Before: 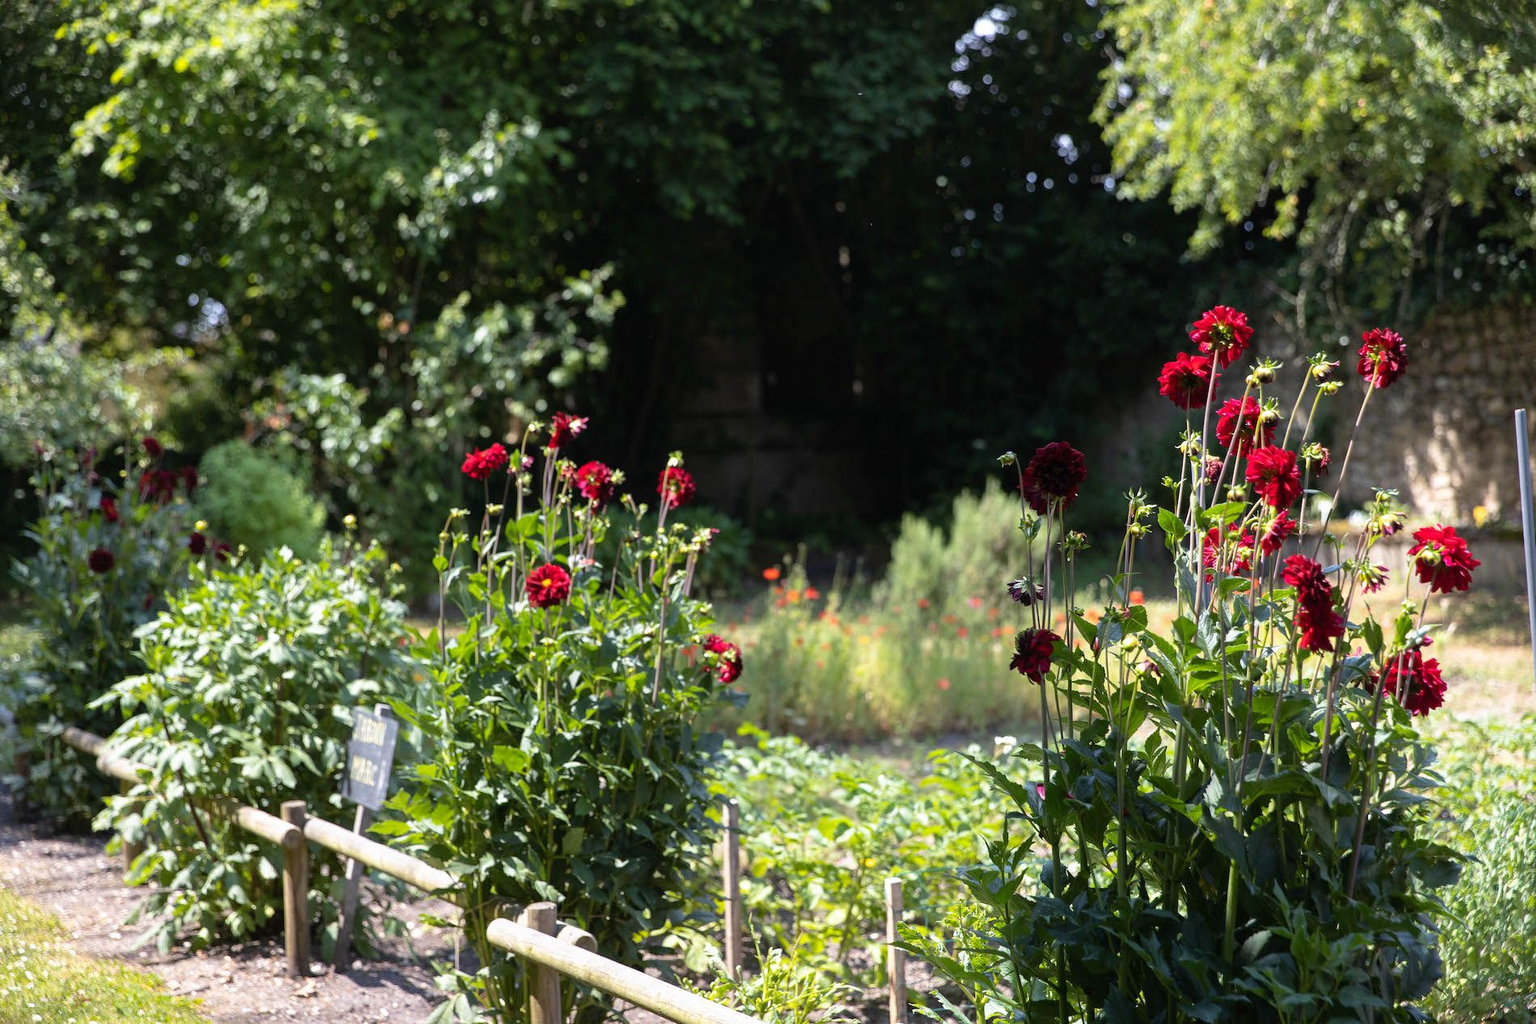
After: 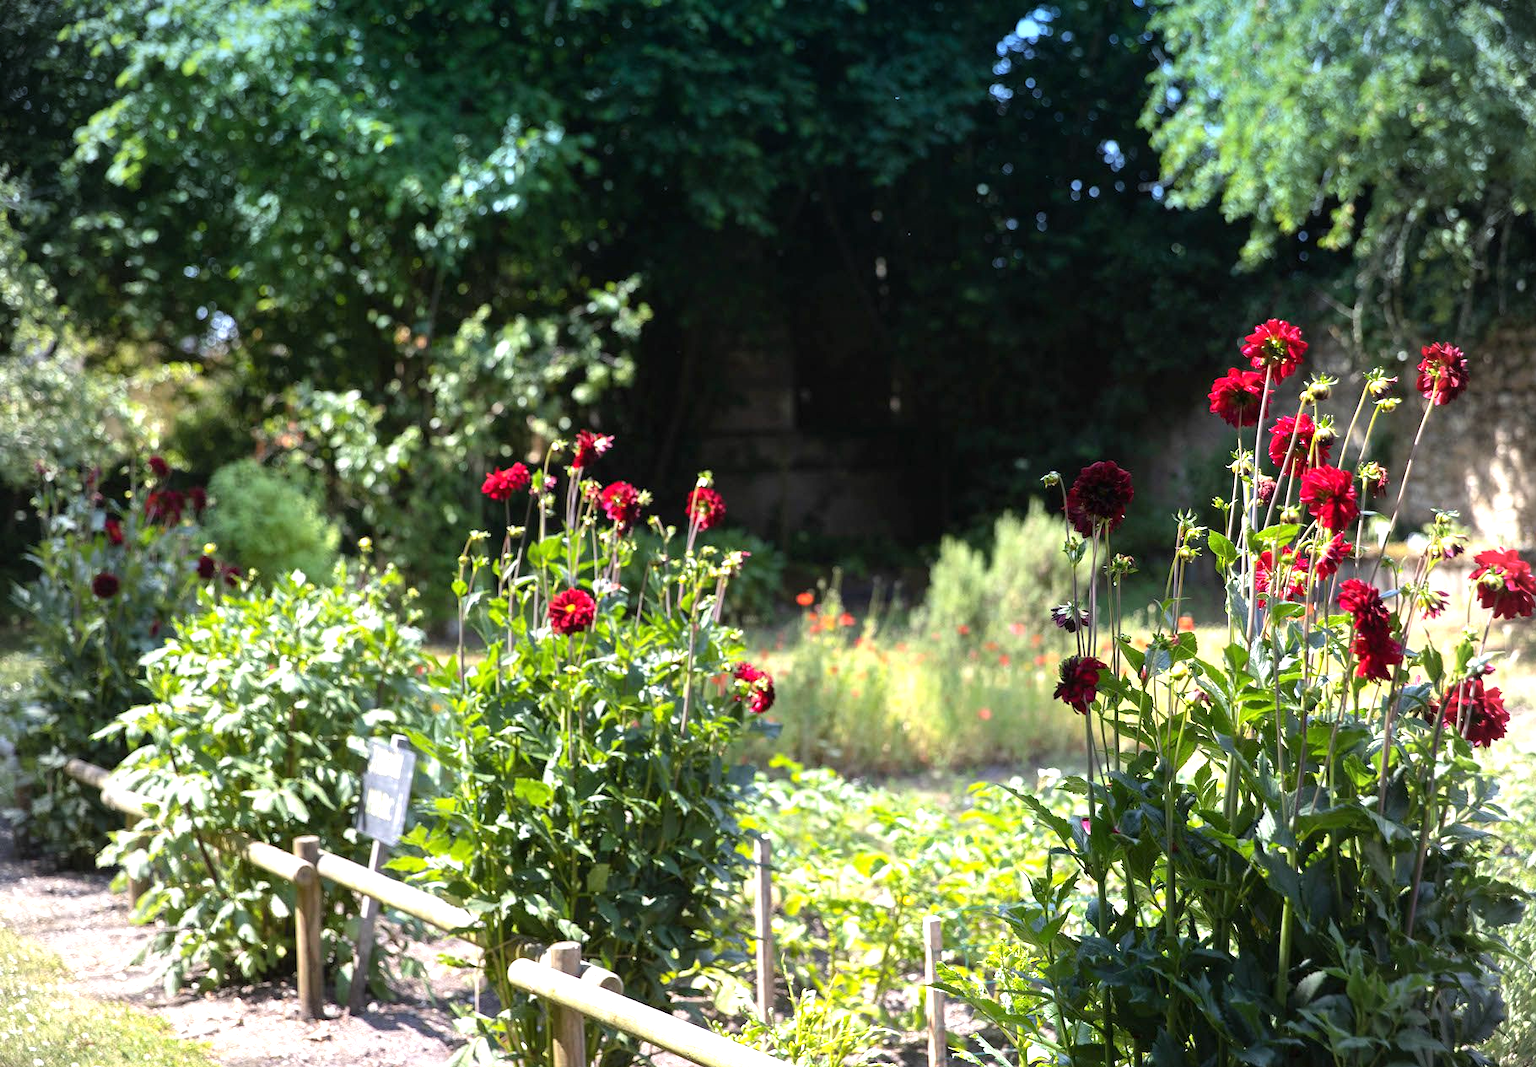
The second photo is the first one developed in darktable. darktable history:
vignetting: brightness -0.167
exposure: exposure 0.722 EV, compensate highlight preservation false
graduated density: density 2.02 EV, hardness 44%, rotation 0.374°, offset 8.21, hue 208.8°, saturation 97%
crop: right 4.126%, bottom 0.031%
